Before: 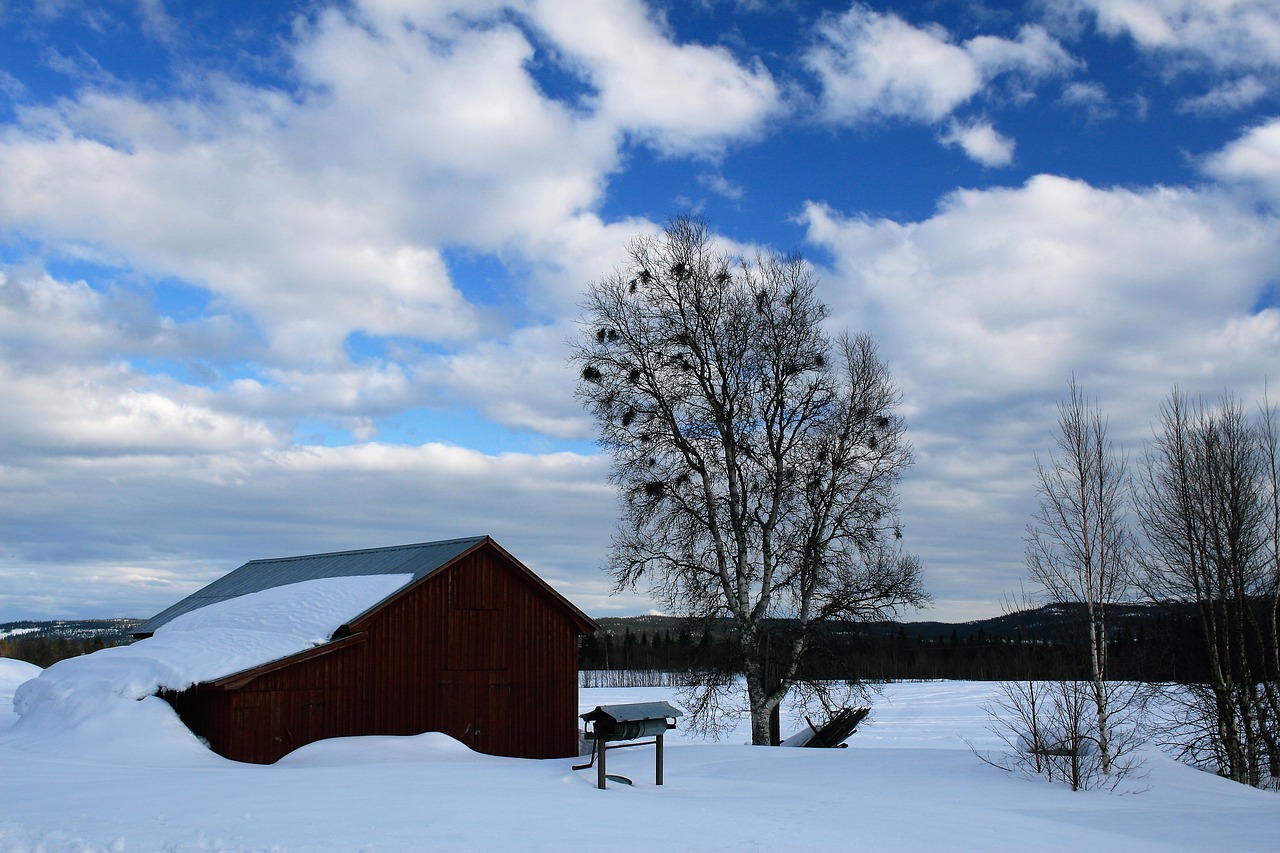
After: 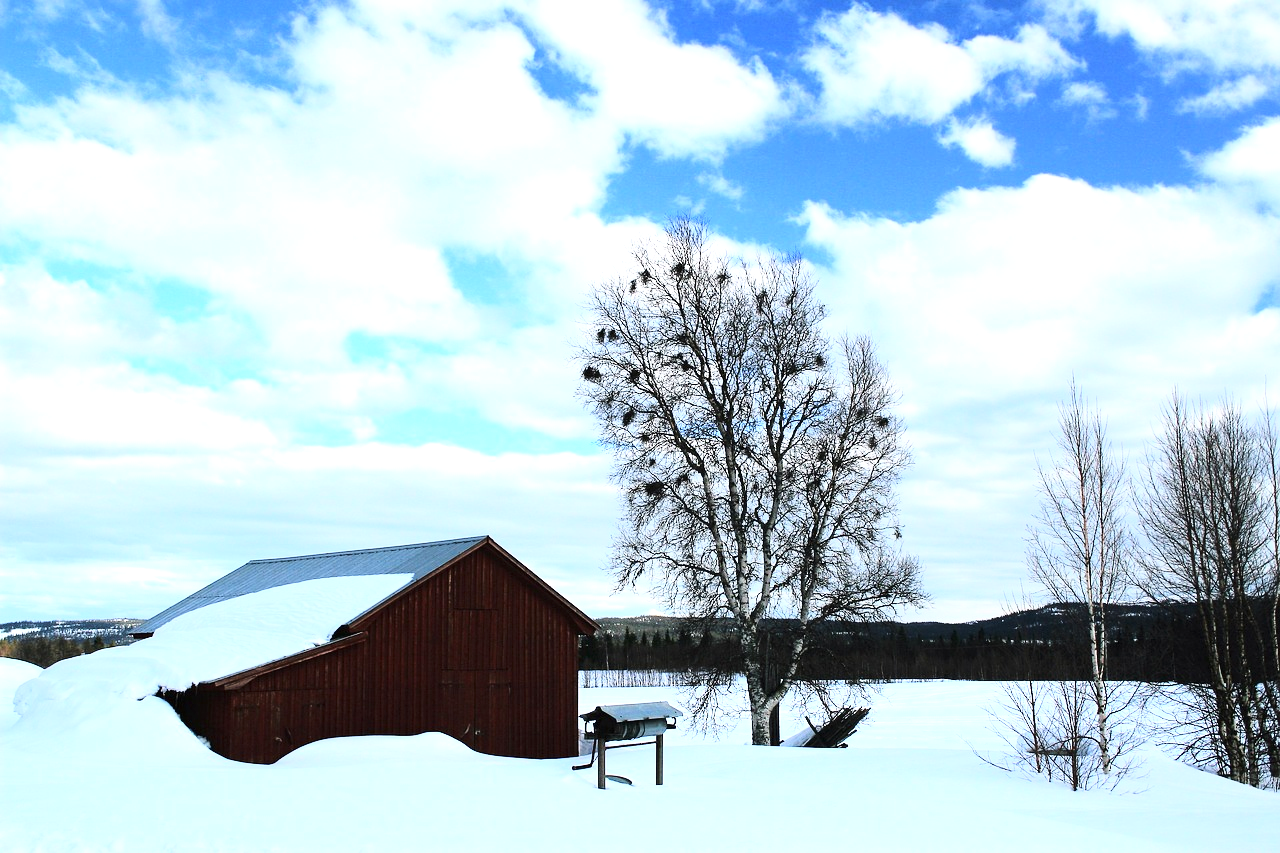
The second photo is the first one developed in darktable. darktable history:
contrast brightness saturation: saturation -0.066
exposure: black level correction 0, exposure 1 EV, compensate exposure bias true, compensate highlight preservation false
base curve: curves: ch0 [(0, 0) (0.028, 0.03) (0.121, 0.232) (0.46, 0.748) (0.859, 0.968) (1, 1)]
tone equalizer: edges refinement/feathering 500, mask exposure compensation -1.57 EV, preserve details no
